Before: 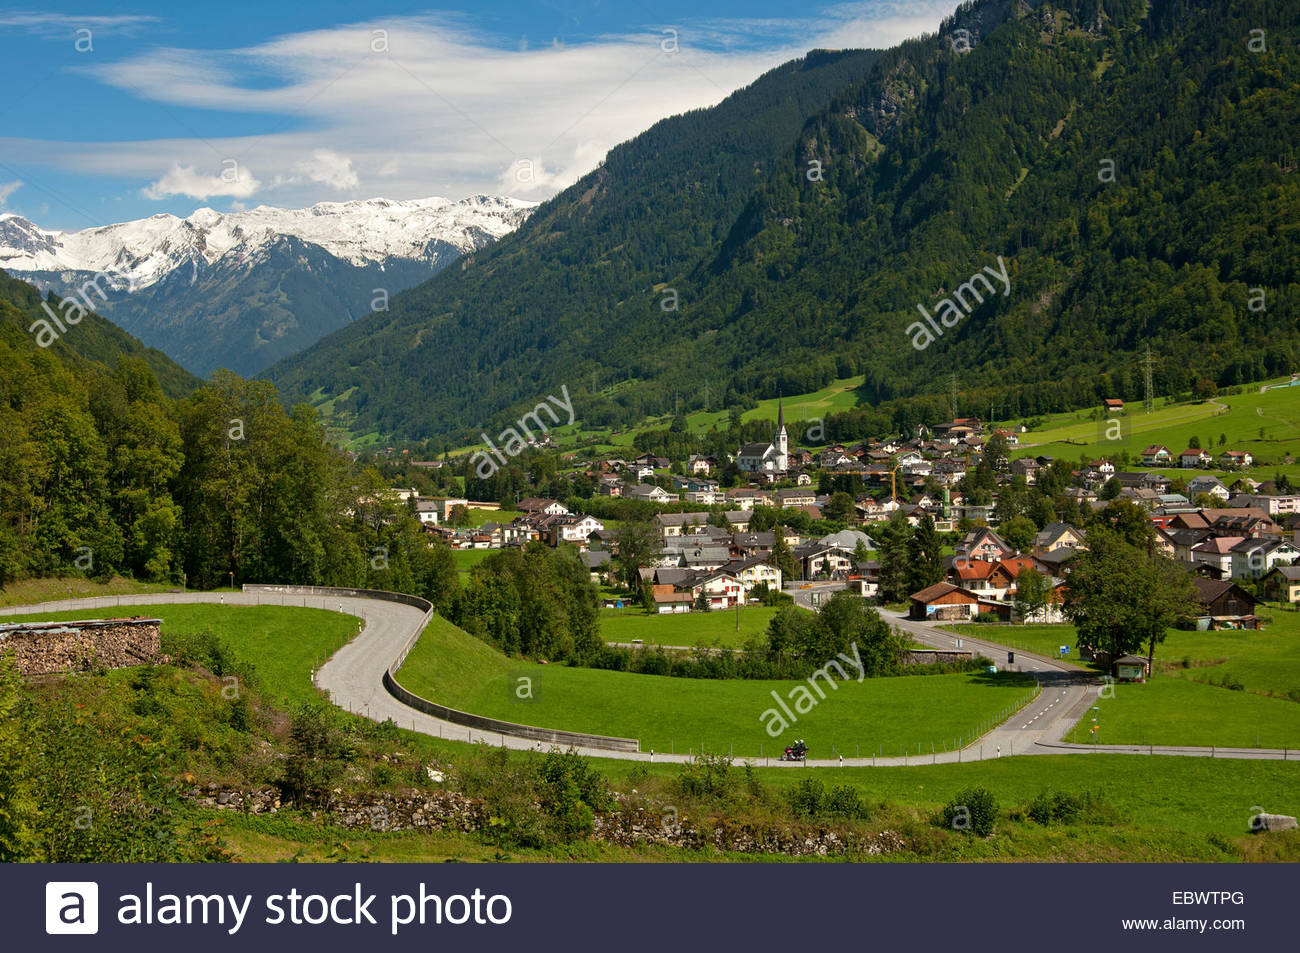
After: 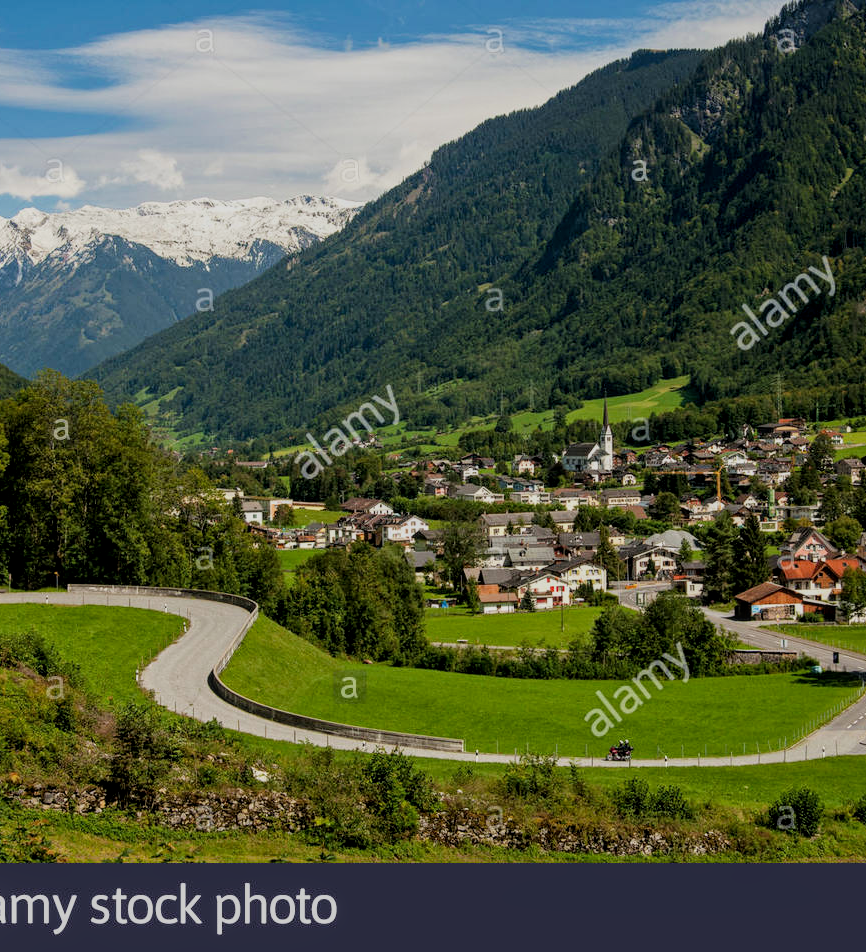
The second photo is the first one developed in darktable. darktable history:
contrast brightness saturation: contrast 0.042, saturation 0.07
filmic rgb: black relative exposure -7.65 EV, white relative exposure 4.56 EV, hardness 3.61
crop and rotate: left 13.462%, right 19.915%
local contrast: on, module defaults
